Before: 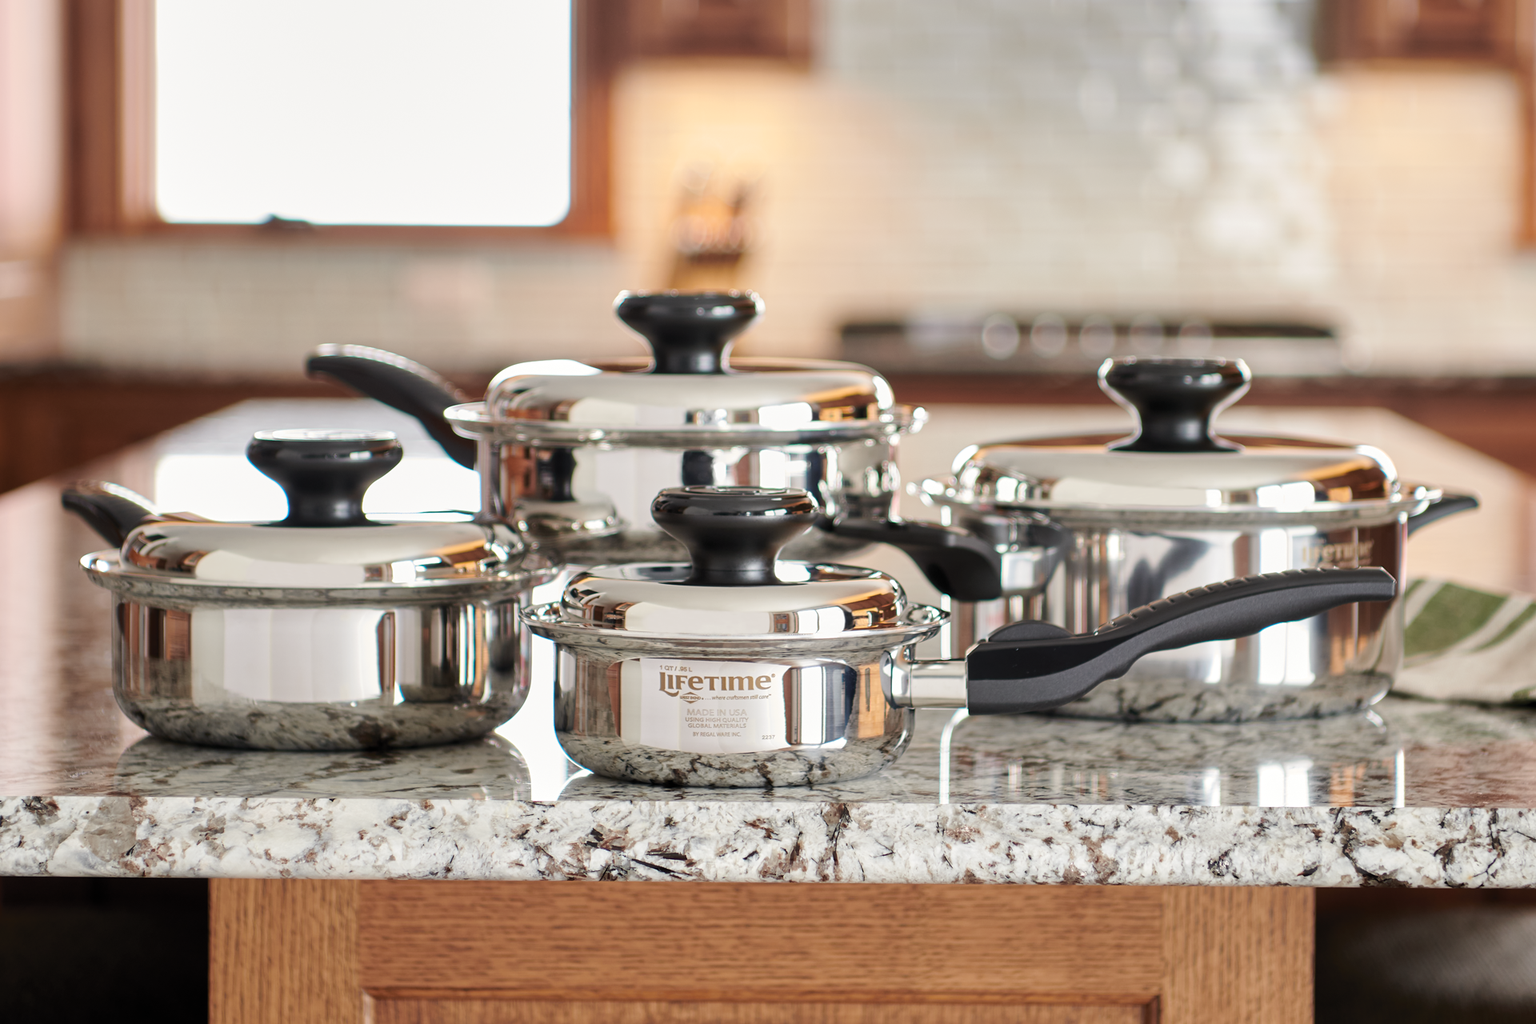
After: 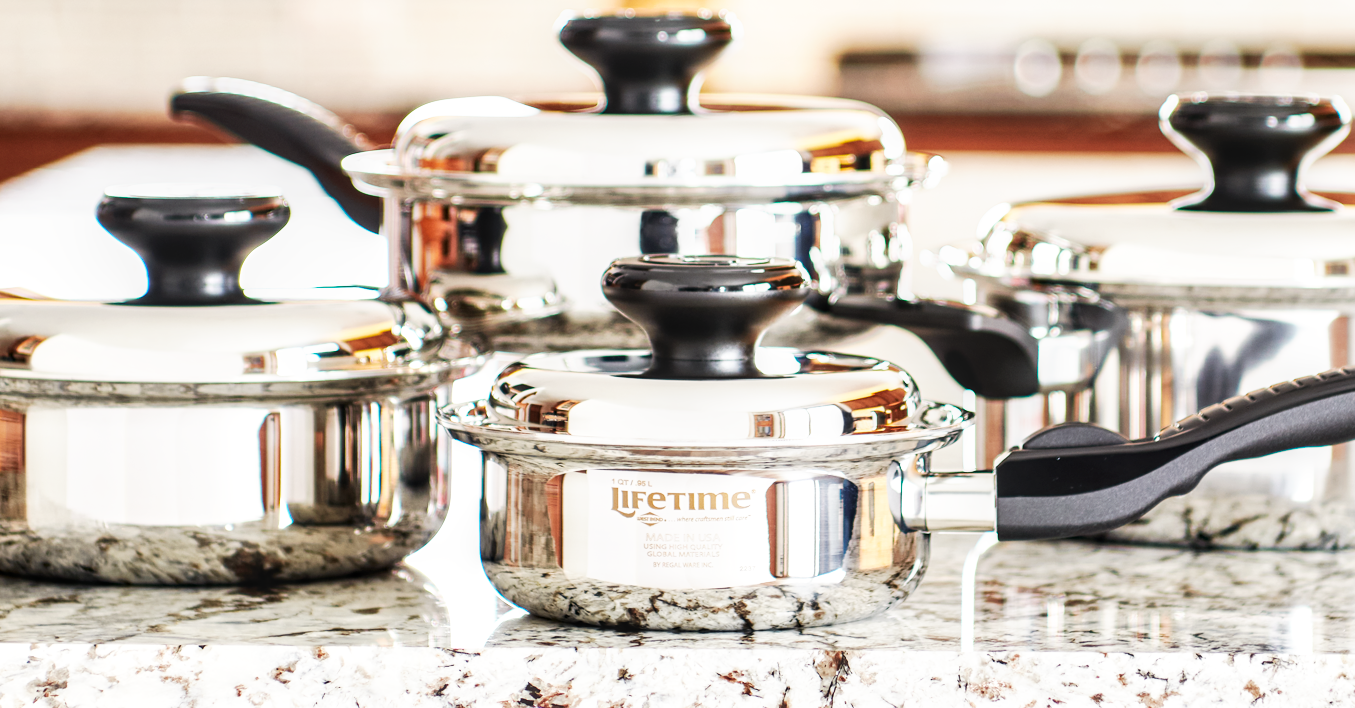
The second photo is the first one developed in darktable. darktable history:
local contrast: on, module defaults
base curve: curves: ch0 [(0, 0) (0.007, 0.004) (0.027, 0.03) (0.046, 0.07) (0.207, 0.54) (0.442, 0.872) (0.673, 0.972) (1, 1)], preserve colors none
crop: left 11.123%, top 27.61%, right 18.3%, bottom 17.034%
